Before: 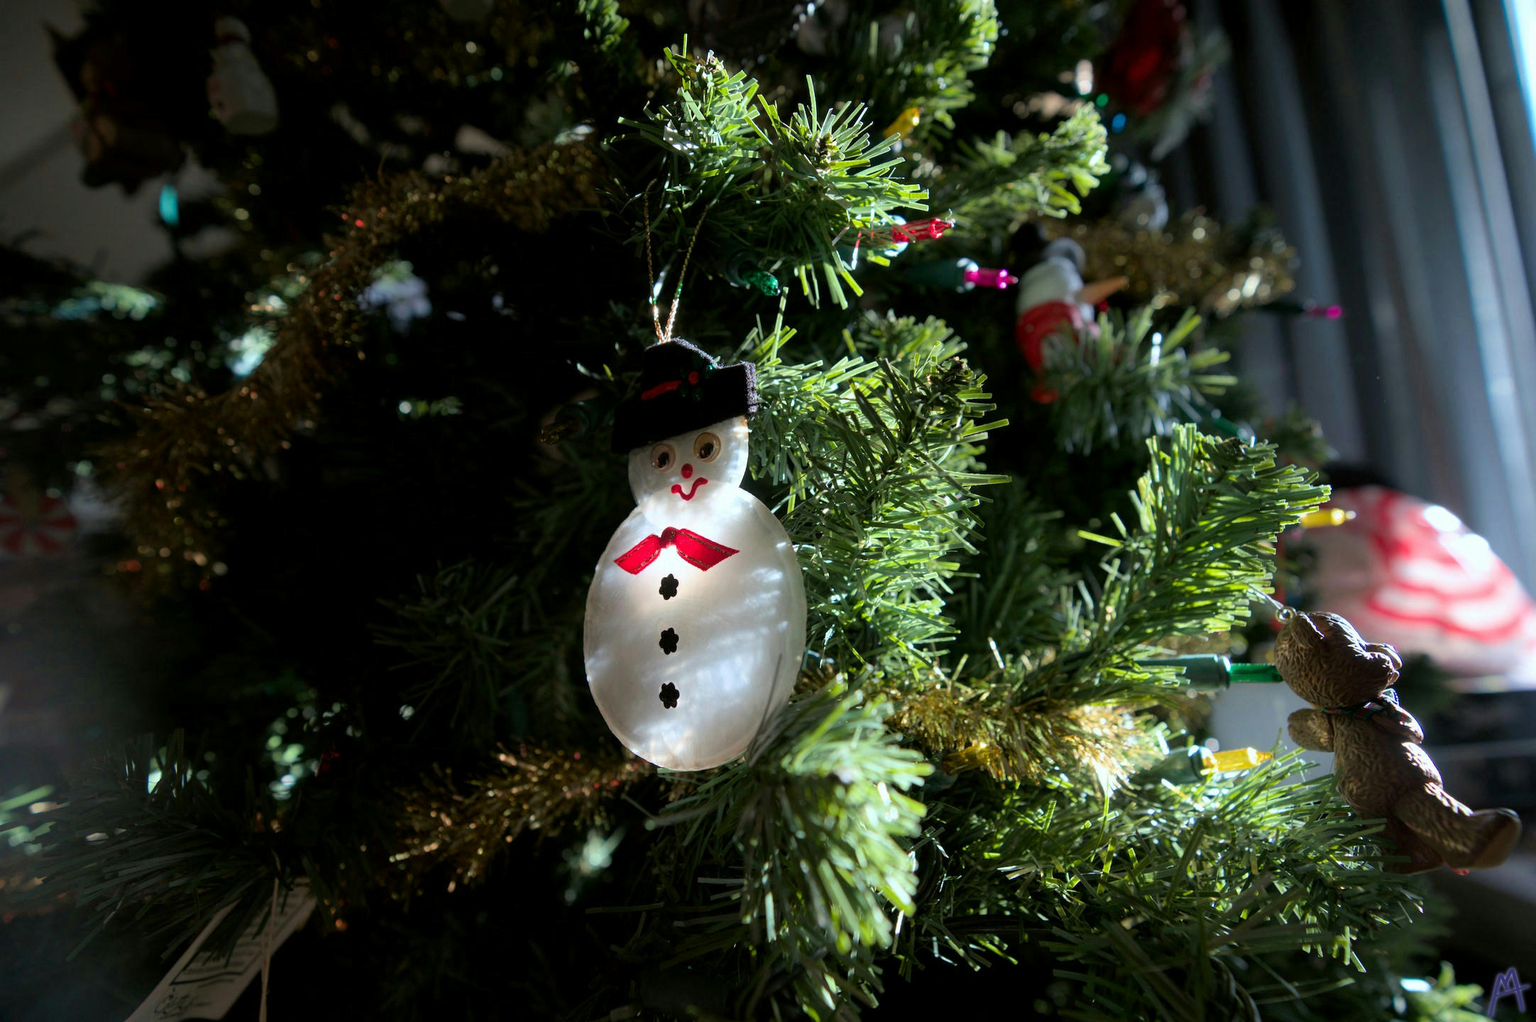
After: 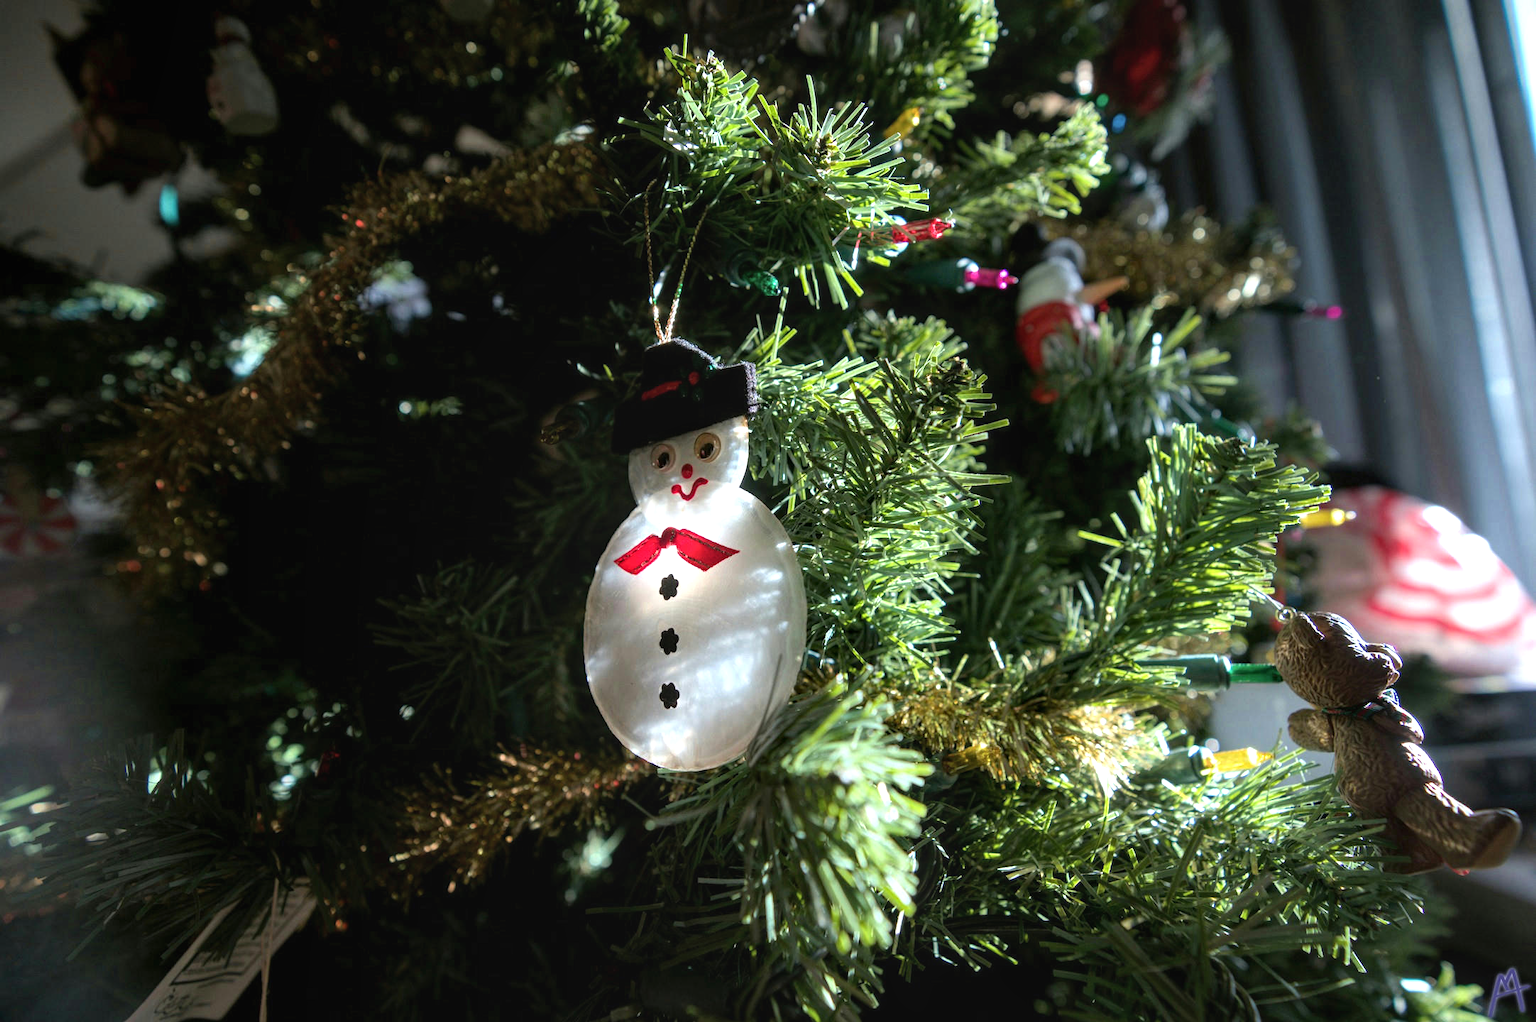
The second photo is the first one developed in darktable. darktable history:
exposure: exposure 0.605 EV, compensate highlight preservation false
contrast brightness saturation: contrast -0.073, brightness -0.035, saturation -0.111
local contrast: on, module defaults
